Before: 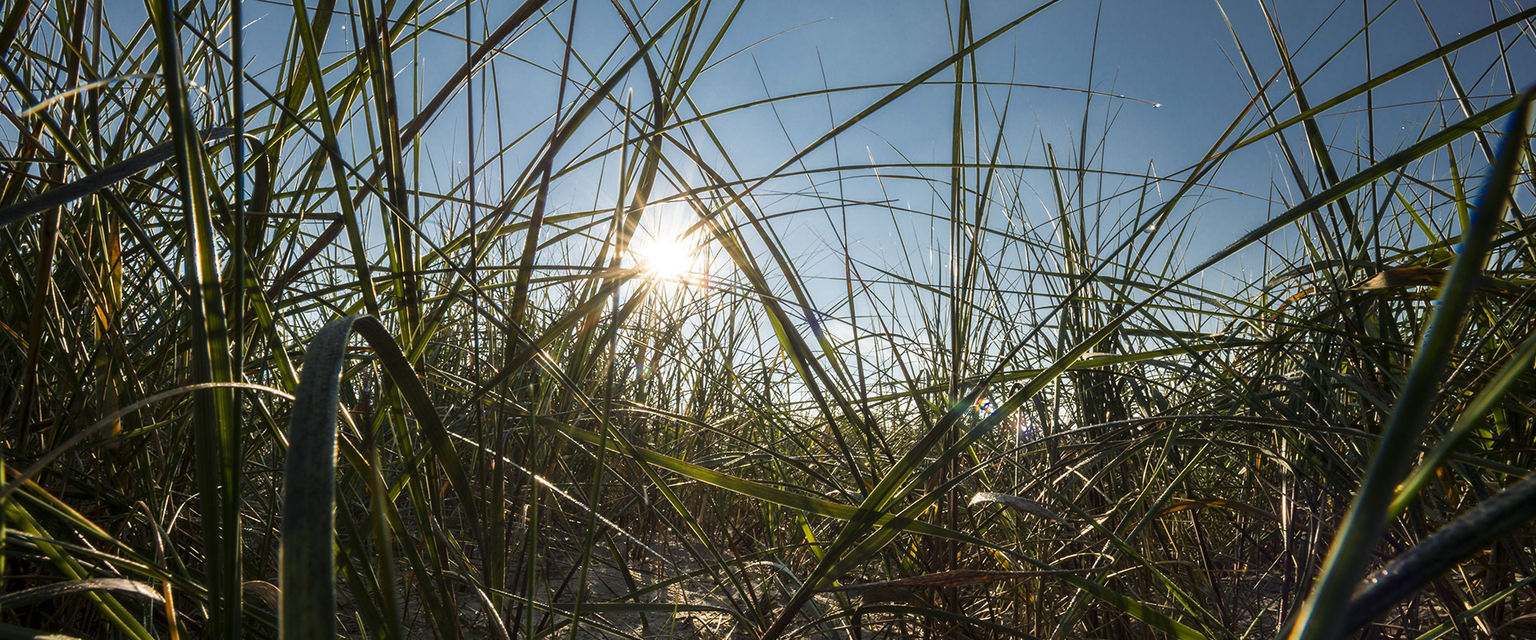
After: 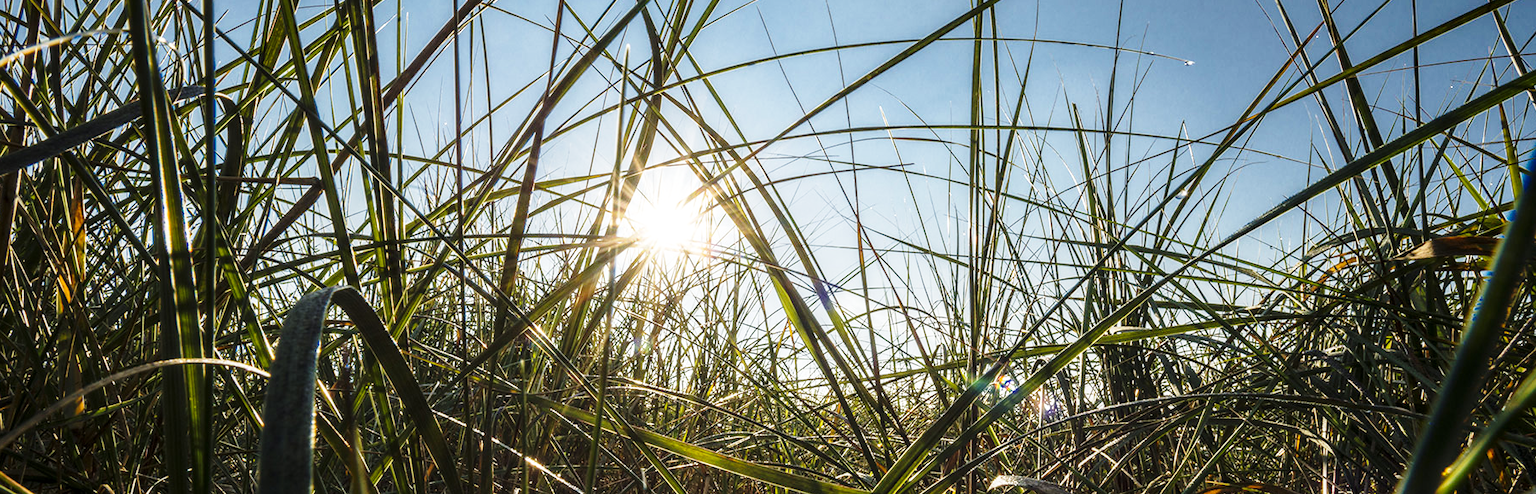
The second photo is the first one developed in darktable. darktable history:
base curve: curves: ch0 [(0, 0) (0.028, 0.03) (0.121, 0.232) (0.46, 0.748) (0.859, 0.968) (1, 1)], preserve colors none
crop: left 2.737%, top 7.287%, right 3.421%, bottom 20.179%
local contrast: on, module defaults
